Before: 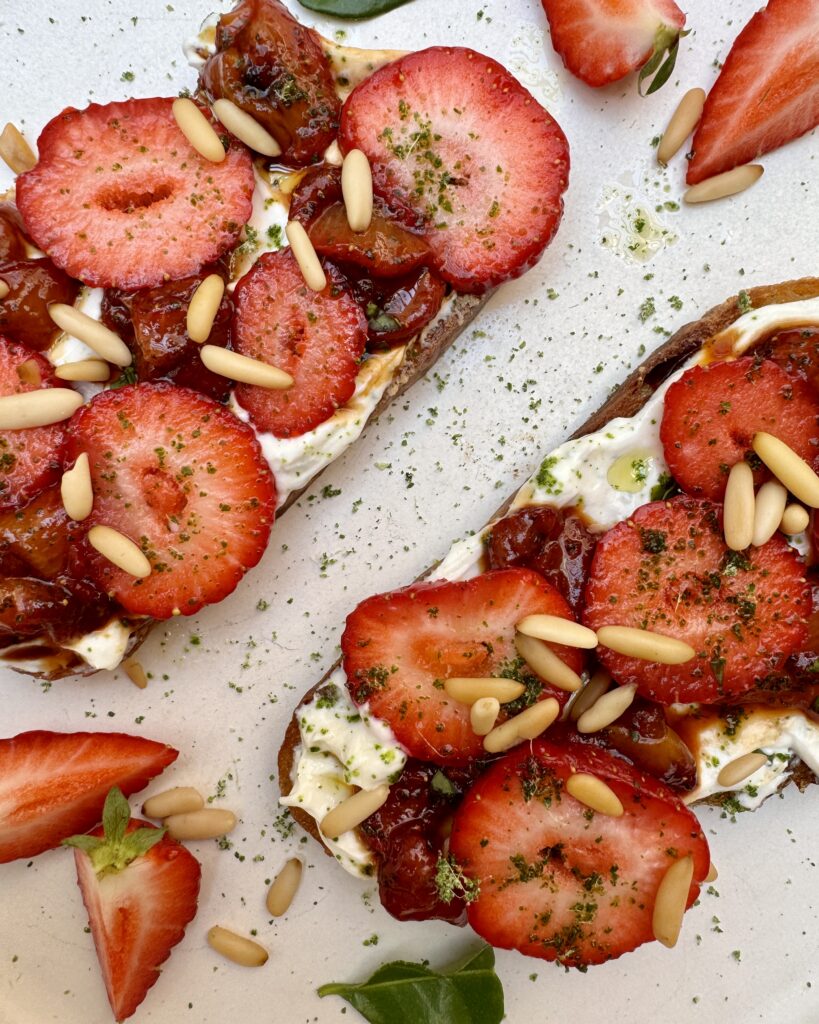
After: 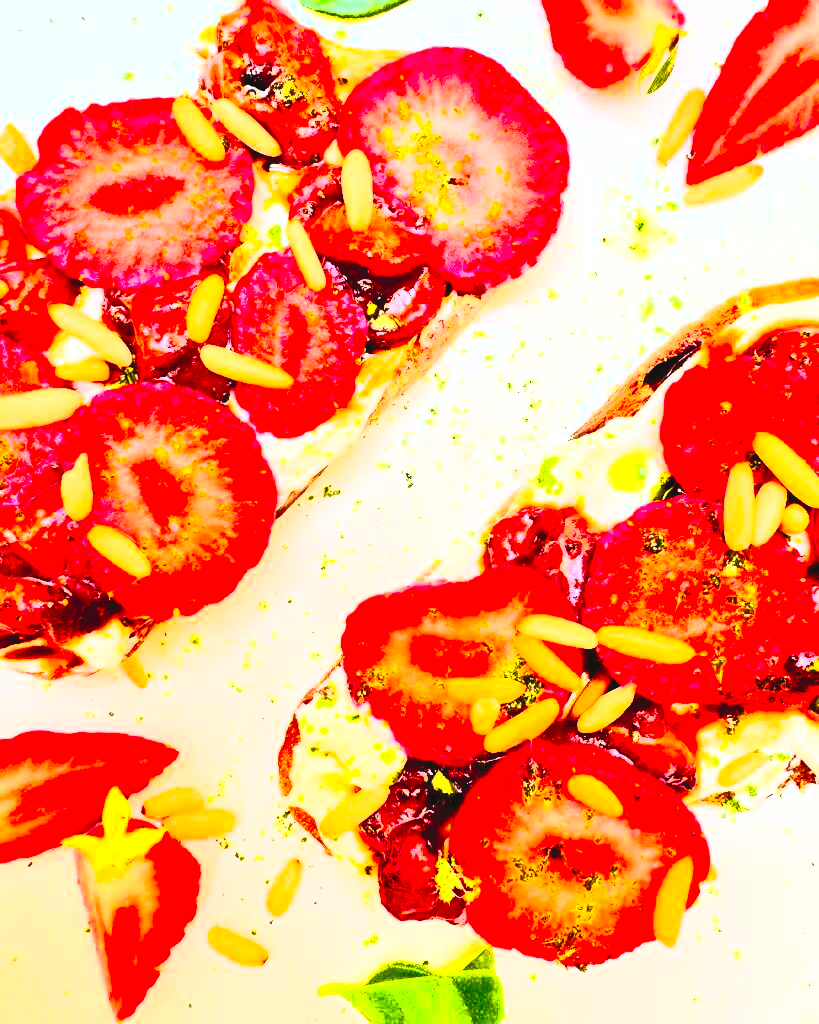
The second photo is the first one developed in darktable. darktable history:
contrast brightness saturation: contrast 1, brightness 1, saturation 1
rgb curve: curves: ch0 [(0, 0) (0.21, 0.15) (0.24, 0.21) (0.5, 0.75) (0.75, 0.96) (0.89, 0.99) (1, 1)]; ch1 [(0, 0.02) (0.21, 0.13) (0.25, 0.2) (0.5, 0.67) (0.75, 0.9) (0.89, 0.97) (1, 1)]; ch2 [(0, 0.02) (0.21, 0.13) (0.25, 0.2) (0.5, 0.67) (0.75, 0.9) (0.89, 0.97) (1, 1)], compensate middle gray true
tone equalizer: -7 EV 0.15 EV, -6 EV 0.6 EV, -5 EV 1.15 EV, -4 EV 1.33 EV, -3 EV 1.15 EV, -2 EV 0.6 EV, -1 EV 0.15 EV, mask exposure compensation -0.5 EV
